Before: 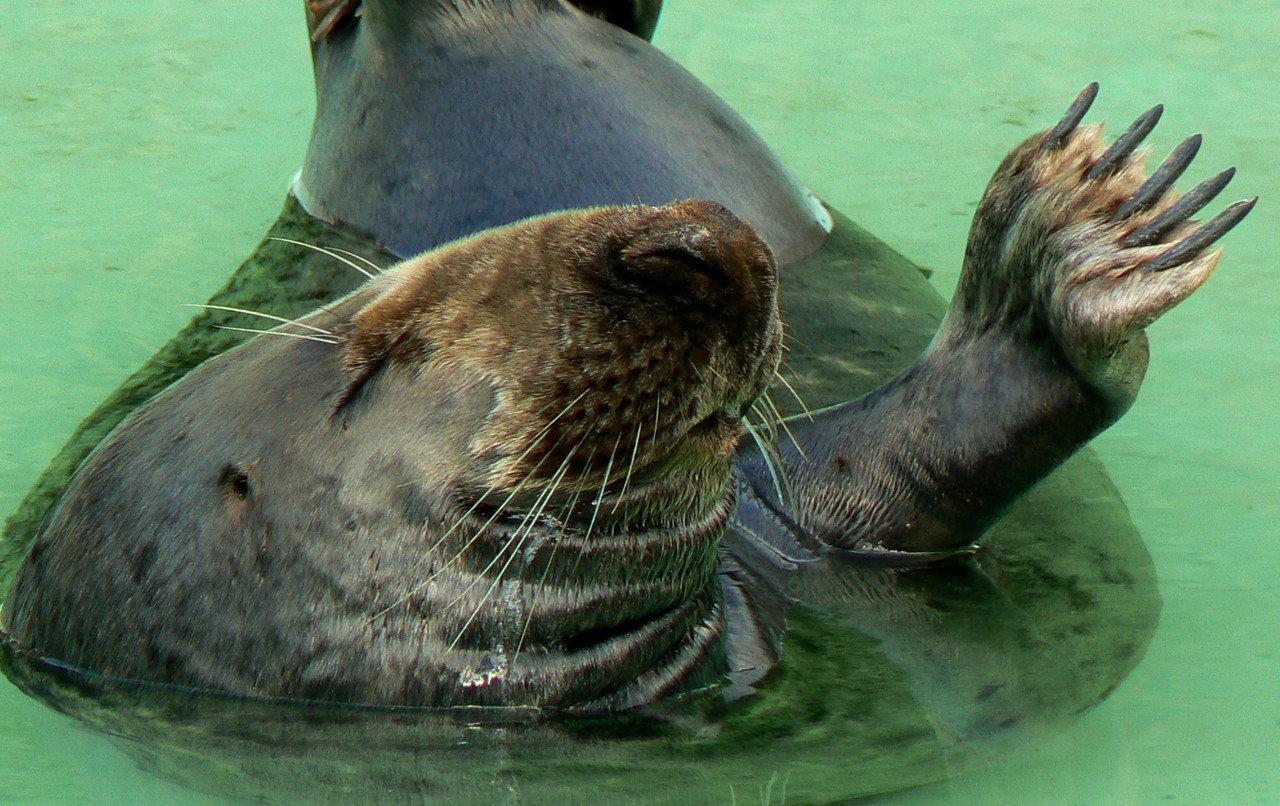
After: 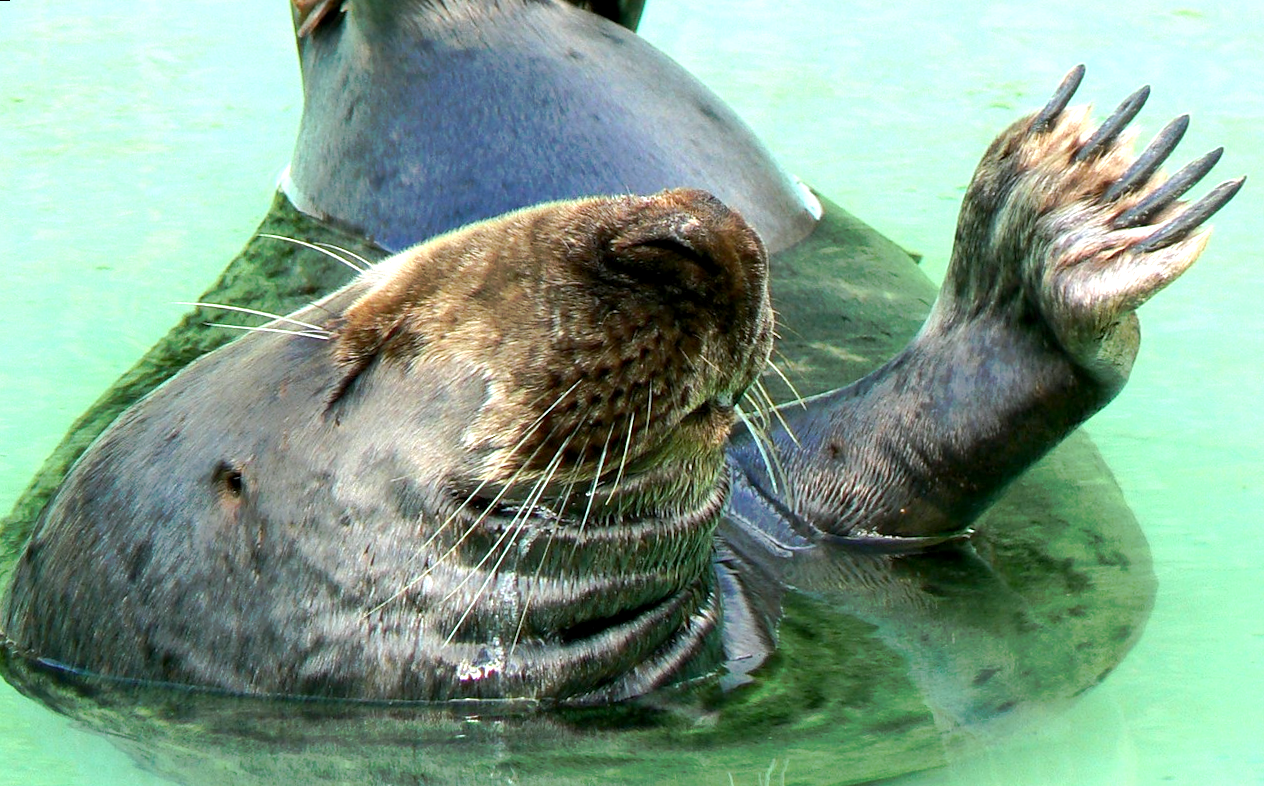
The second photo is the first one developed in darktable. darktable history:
tone curve: curves: ch0 [(0, 0) (0.003, 0.003) (0.011, 0.011) (0.025, 0.024) (0.044, 0.043) (0.069, 0.068) (0.1, 0.098) (0.136, 0.133) (0.177, 0.173) (0.224, 0.22) (0.277, 0.271) (0.335, 0.328) (0.399, 0.39) (0.468, 0.458) (0.543, 0.563) (0.623, 0.64) (0.709, 0.722) (0.801, 0.809) (0.898, 0.902) (1, 1)], preserve colors none
exposure: black level correction 0.001, exposure 1.116 EV, compensate highlight preservation false
white balance: red 1.004, blue 1.096
rotate and perspective: rotation -1°, crop left 0.011, crop right 0.989, crop top 0.025, crop bottom 0.975
